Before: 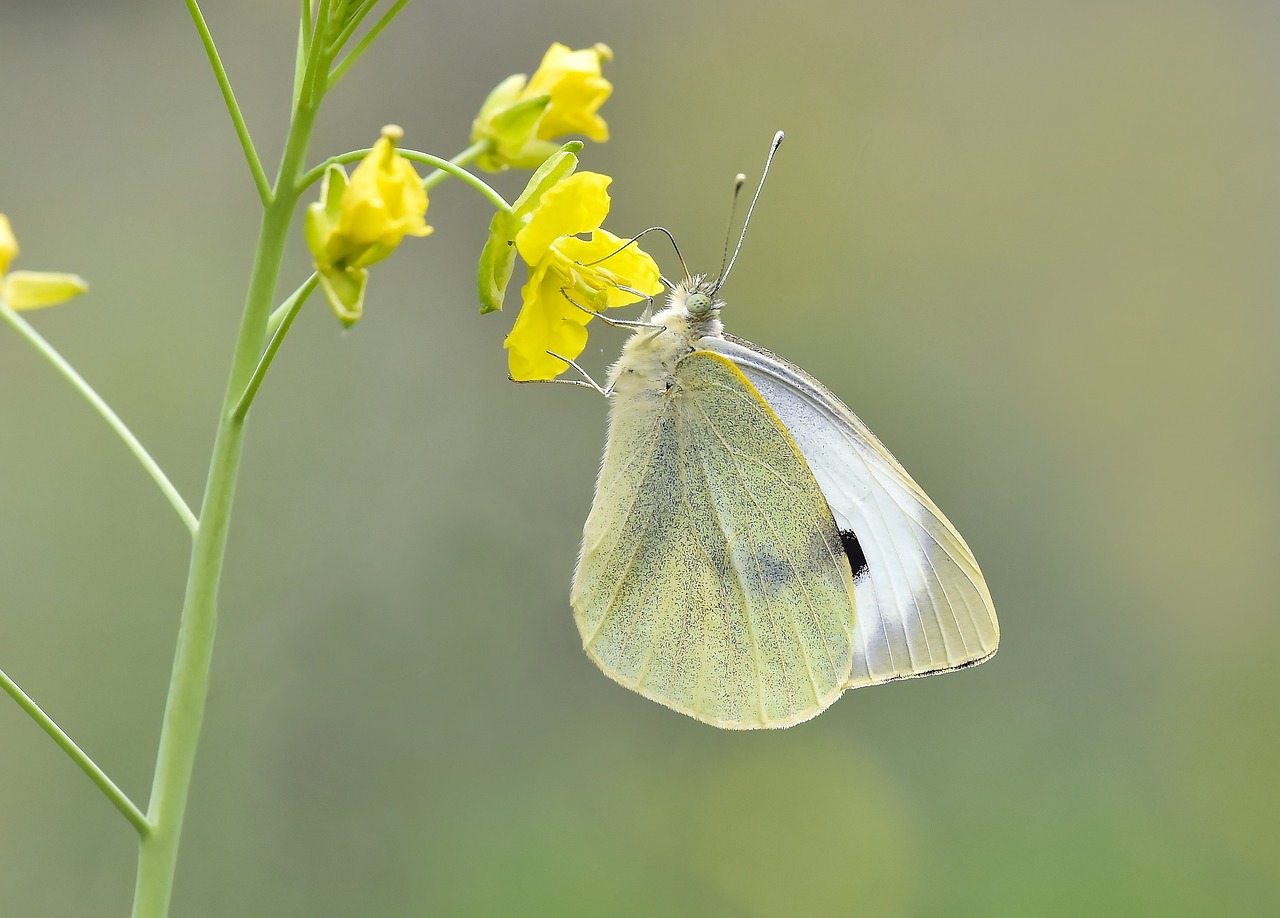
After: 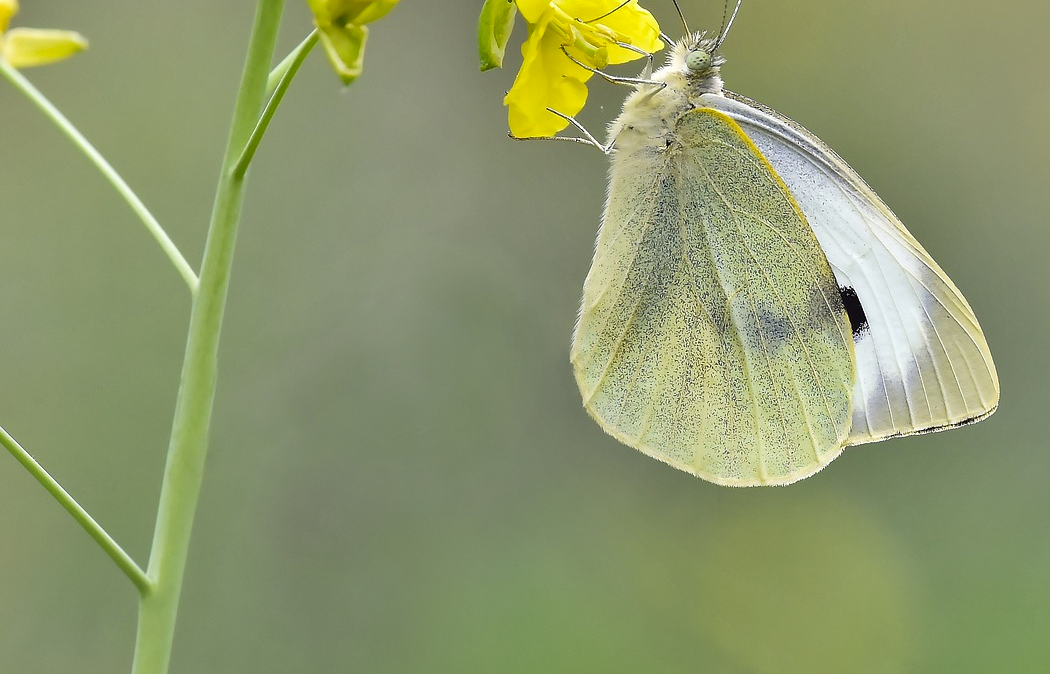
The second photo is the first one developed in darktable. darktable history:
crop: top 26.531%, right 17.959%
shadows and highlights: low approximation 0.01, soften with gaussian
